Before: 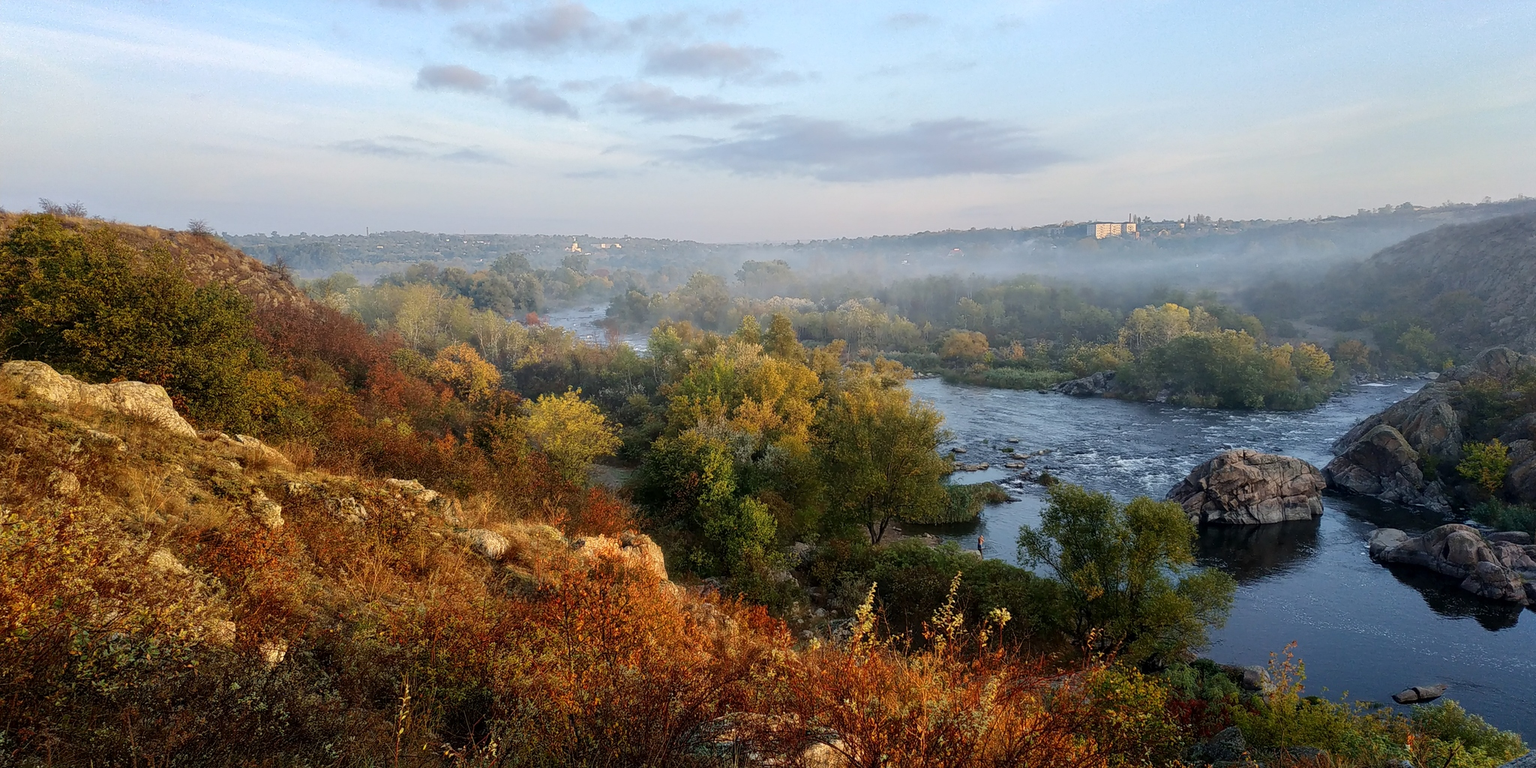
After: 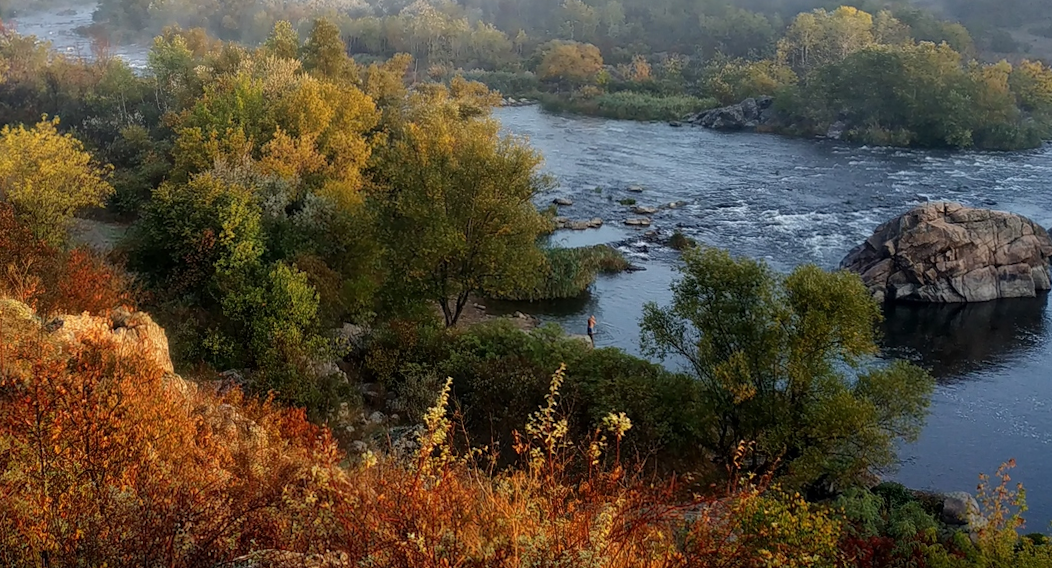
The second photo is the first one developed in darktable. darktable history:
rotate and perspective: rotation 0.192°, lens shift (horizontal) -0.015, crop left 0.005, crop right 0.996, crop top 0.006, crop bottom 0.99
crop: left 34.479%, top 38.822%, right 13.718%, bottom 5.172%
